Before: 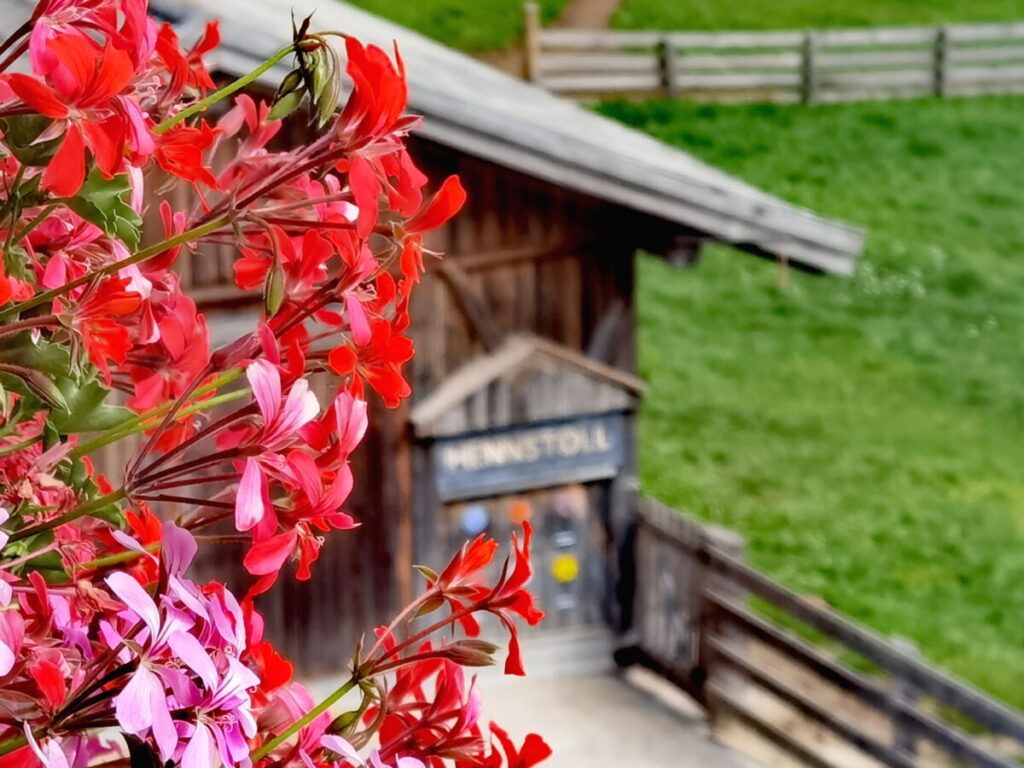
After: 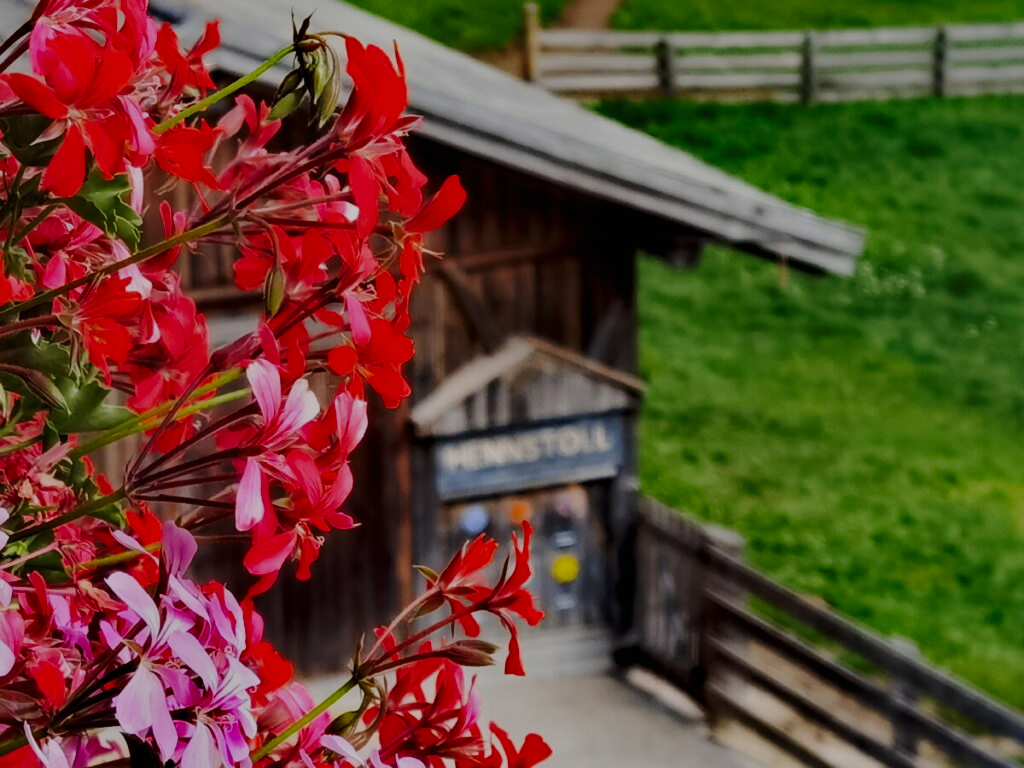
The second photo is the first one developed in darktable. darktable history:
tone equalizer: -8 EV -2 EV, -7 EV -2 EV, -6 EV -2 EV, -5 EV -2 EV, -4 EV -2 EV, -3 EV -2 EV, -2 EV -2 EV, -1 EV -1.63 EV, +0 EV -2 EV
base curve: curves: ch0 [(0, 0) (0.028, 0.03) (0.121, 0.232) (0.46, 0.748) (0.859, 0.968) (1, 1)], preserve colors none
